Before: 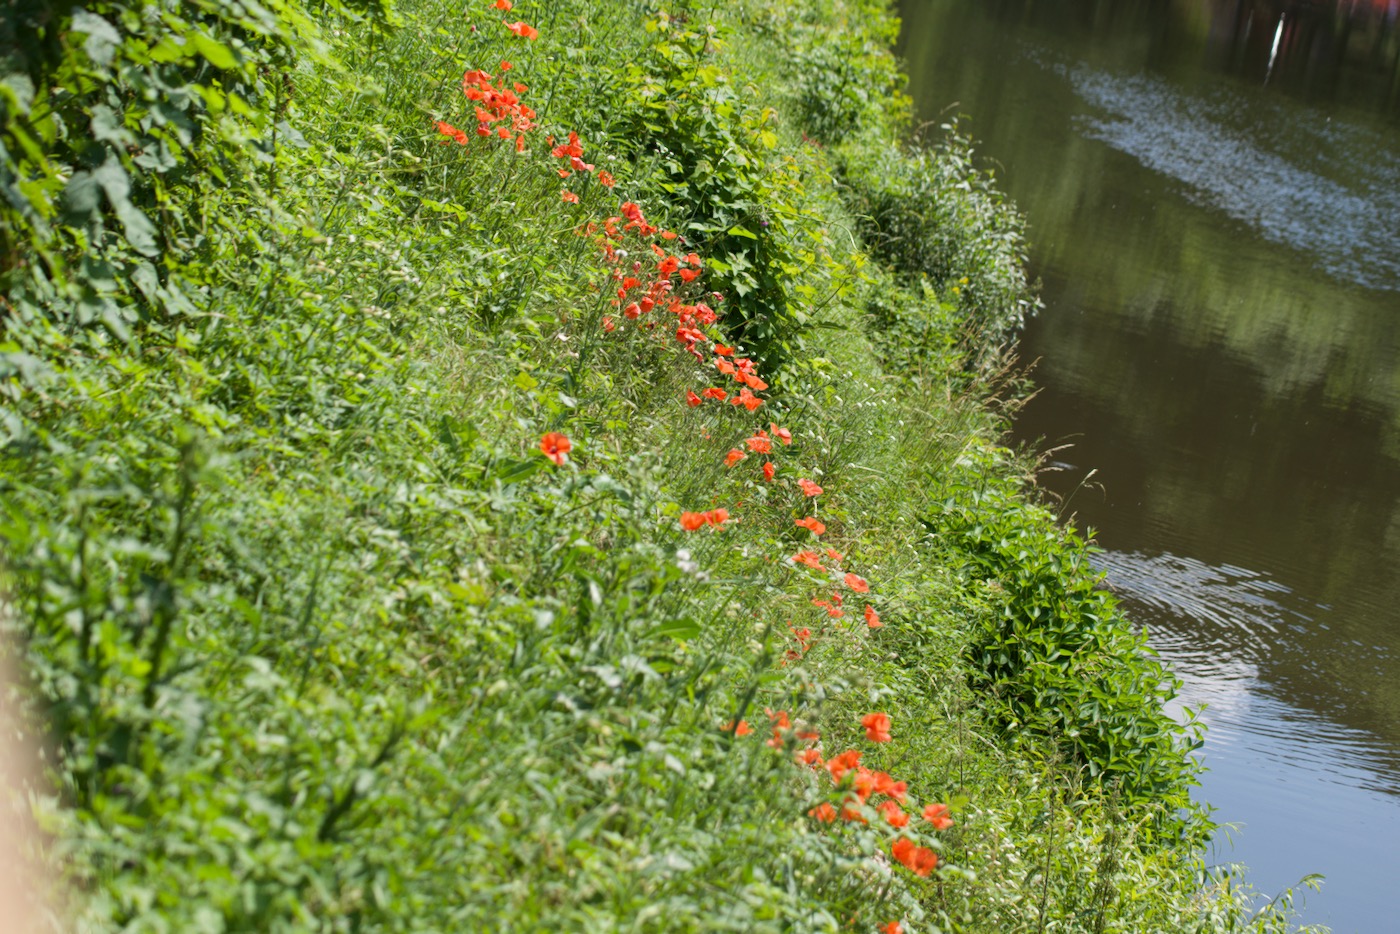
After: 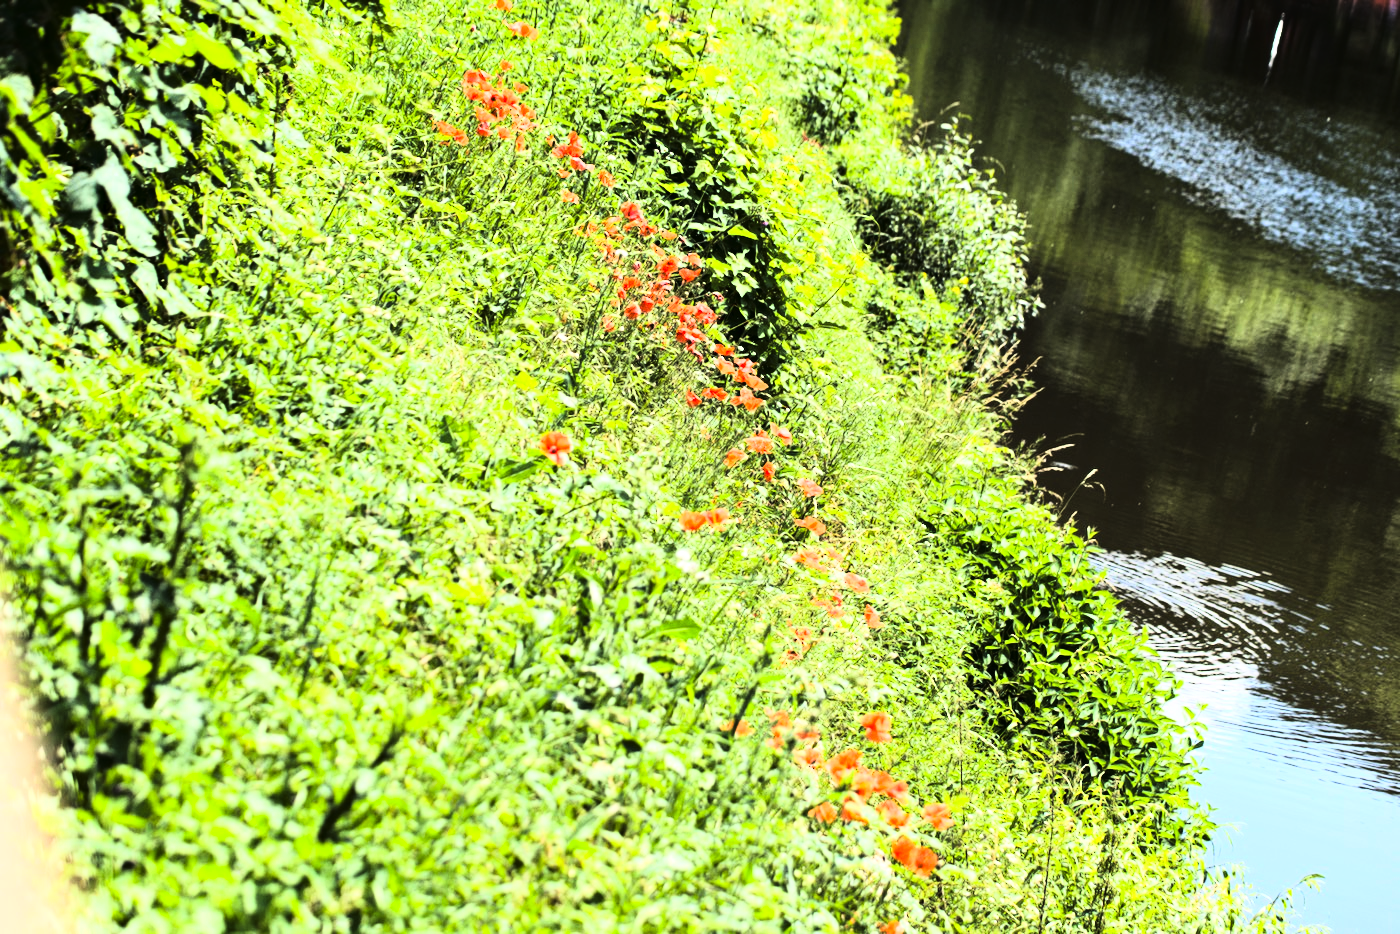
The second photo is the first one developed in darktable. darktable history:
haze removal: compatibility mode true, adaptive false
tone curve: curves: ch0 [(0, 0) (0.003, 0.001) (0.011, 0.005) (0.025, 0.009) (0.044, 0.014) (0.069, 0.018) (0.1, 0.025) (0.136, 0.029) (0.177, 0.042) (0.224, 0.064) (0.277, 0.107) (0.335, 0.182) (0.399, 0.3) (0.468, 0.462) (0.543, 0.639) (0.623, 0.802) (0.709, 0.916) (0.801, 0.963) (0.898, 0.988) (1, 1)], color space Lab, linked channels, preserve colors none
exposure: black level correction 0, exposure 0.681 EV, compensate highlight preservation false
